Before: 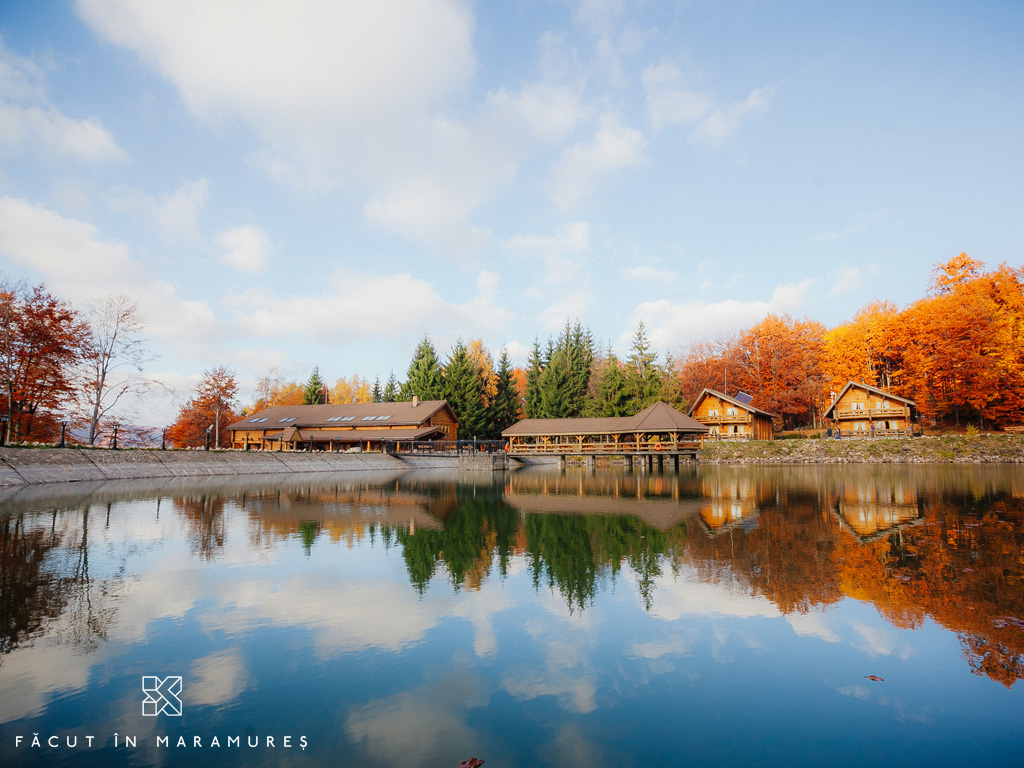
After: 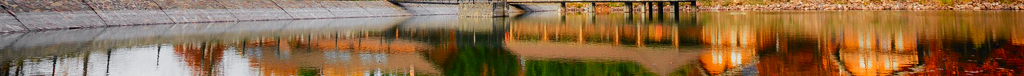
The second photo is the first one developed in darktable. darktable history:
tone curve: curves: ch0 [(0, 0) (0.071, 0.047) (0.266, 0.26) (0.491, 0.552) (0.753, 0.818) (1, 0.983)]; ch1 [(0, 0) (0.346, 0.307) (0.408, 0.369) (0.463, 0.443) (0.482, 0.493) (0.502, 0.5) (0.517, 0.518) (0.546, 0.587) (0.588, 0.643) (0.651, 0.709) (1, 1)]; ch2 [(0, 0) (0.346, 0.34) (0.434, 0.46) (0.485, 0.494) (0.5, 0.494) (0.517, 0.503) (0.535, 0.545) (0.583, 0.634) (0.625, 0.686) (1, 1)], color space Lab, independent channels, preserve colors none
crop and rotate: top 59.084%, bottom 30.916%
